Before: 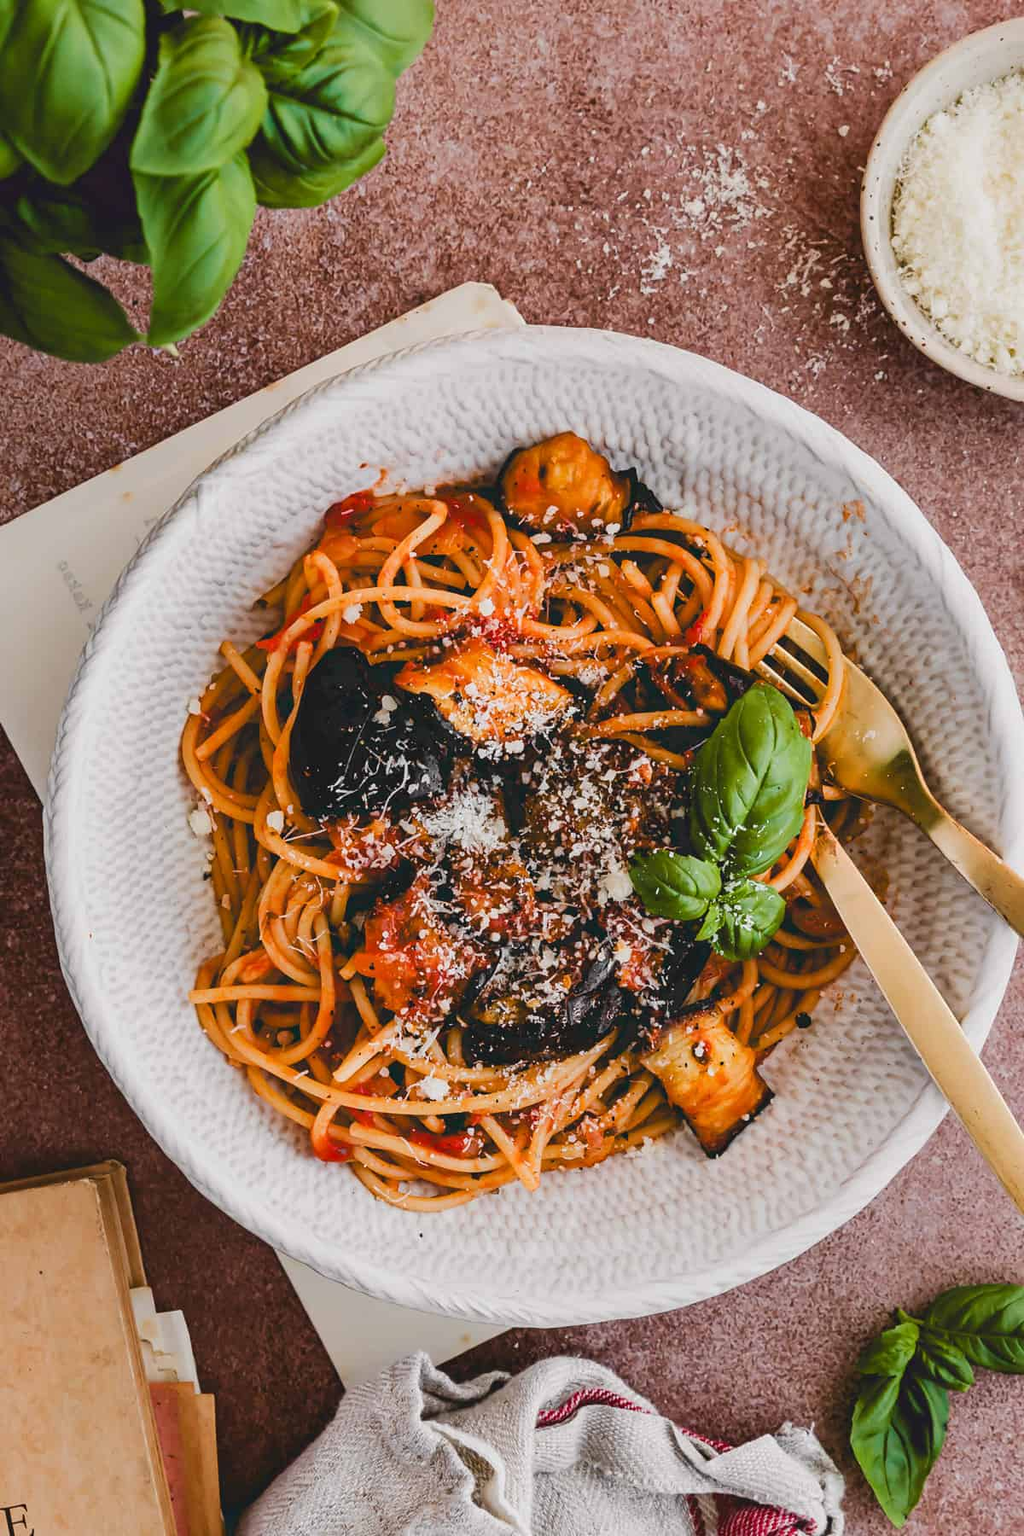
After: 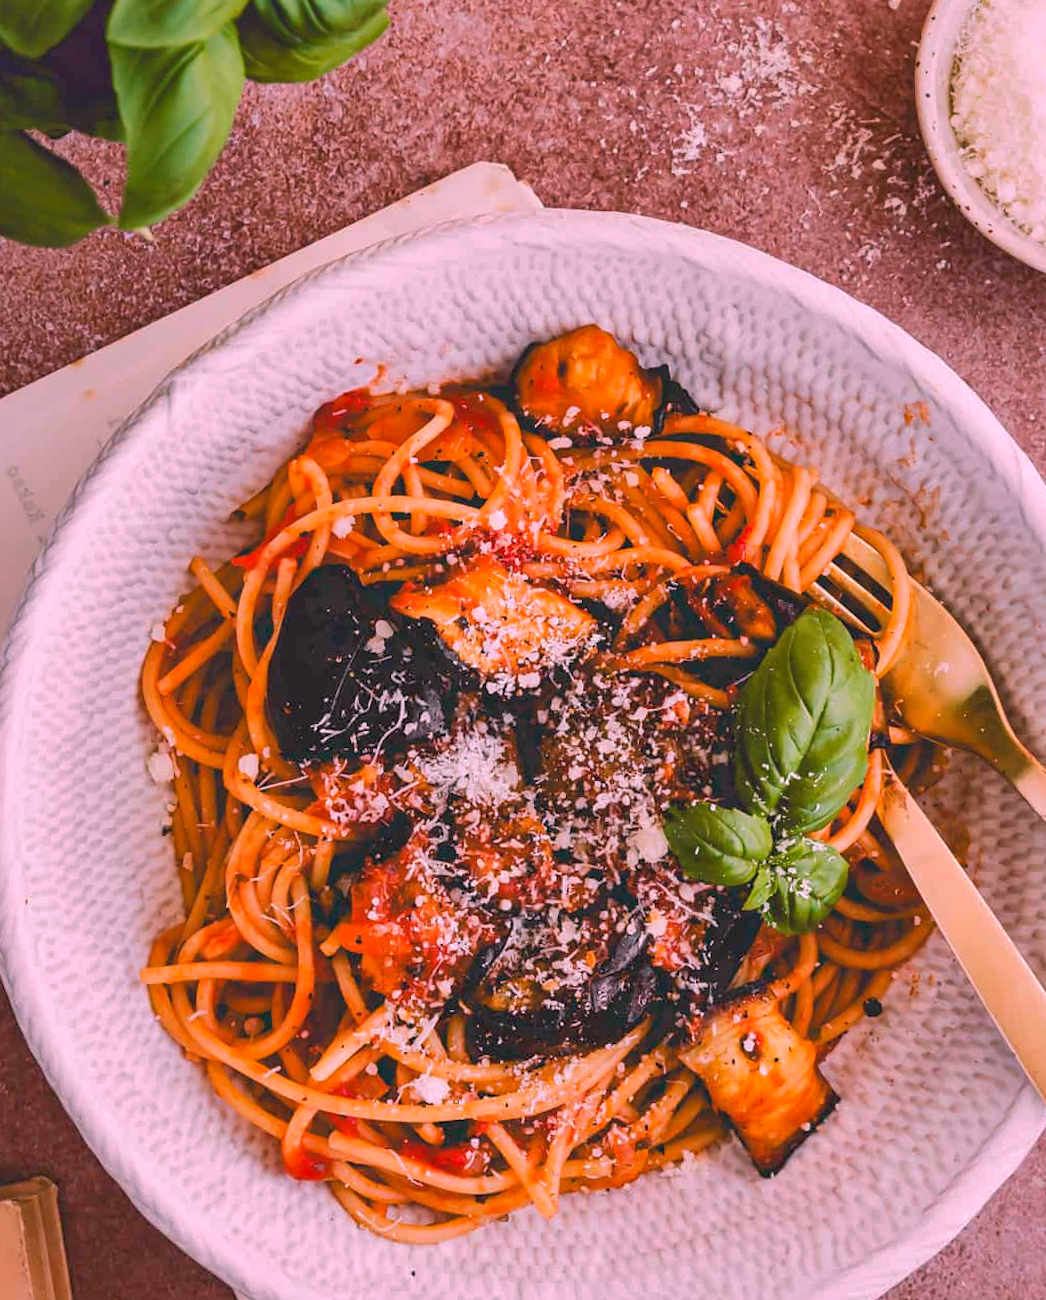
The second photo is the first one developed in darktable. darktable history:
crop: left 2.737%, top 7.287%, right 3.421%, bottom 20.179%
shadows and highlights: on, module defaults
white balance: red 1.188, blue 1.11
rotate and perspective: rotation 0.215°, lens shift (vertical) -0.139, crop left 0.069, crop right 0.939, crop top 0.002, crop bottom 0.996
